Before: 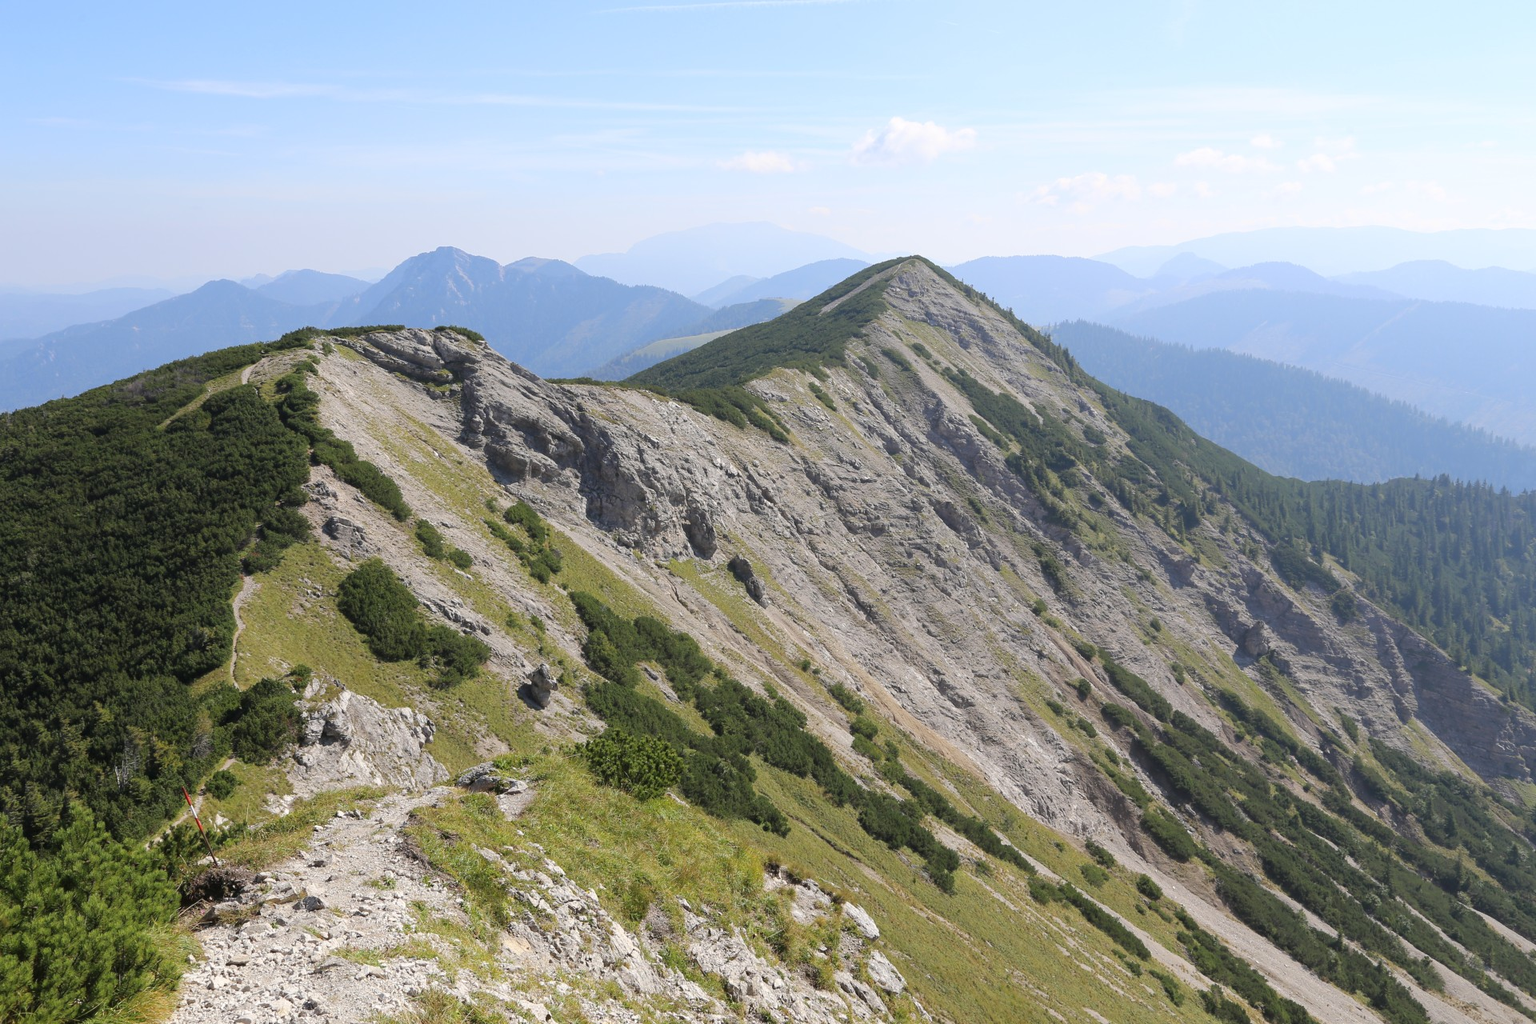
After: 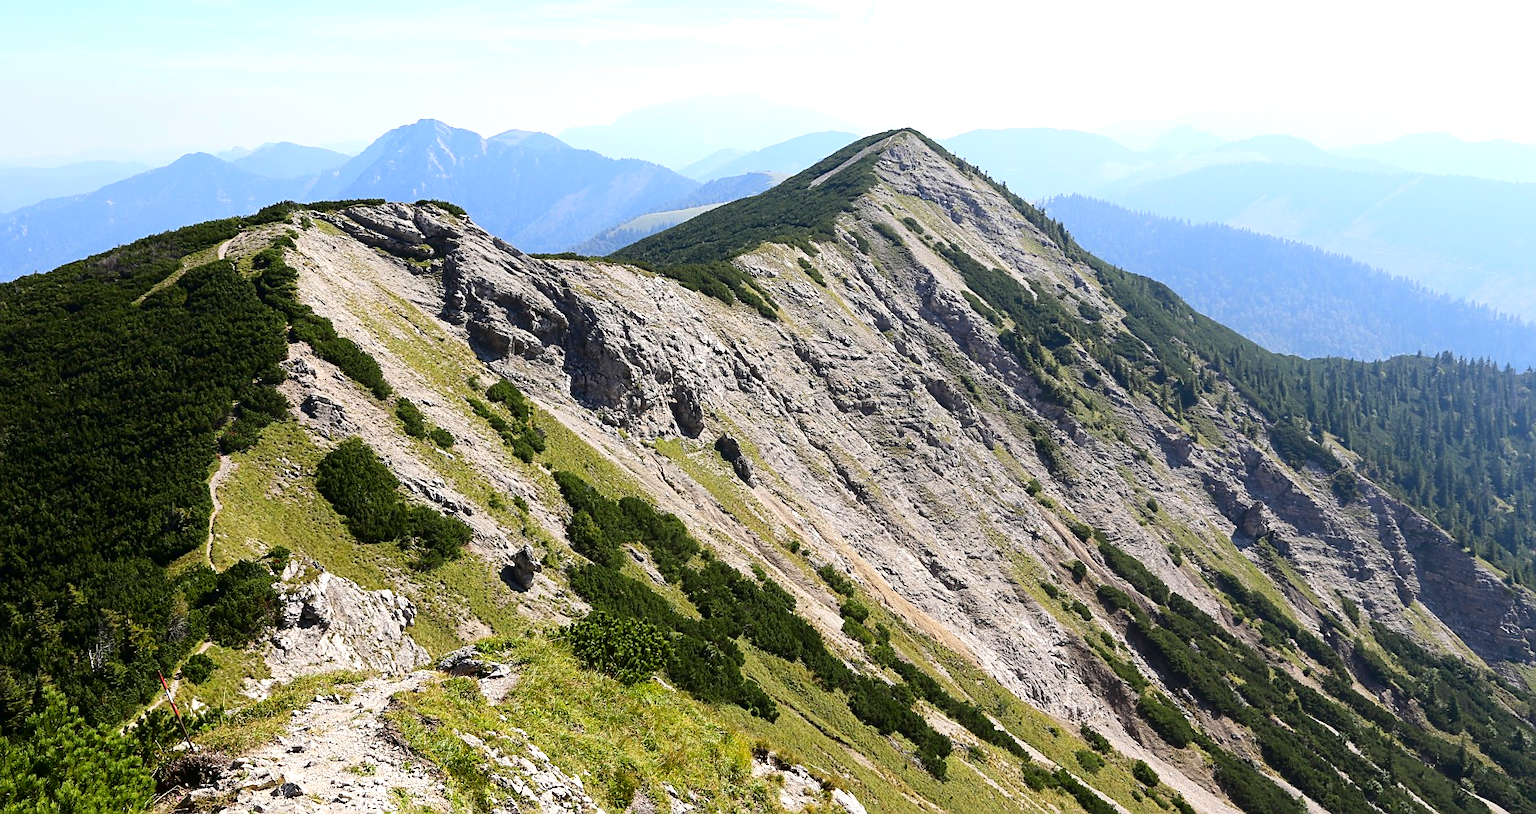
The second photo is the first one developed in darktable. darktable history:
sharpen: on, module defaults
exposure: black level correction 0, exposure 0.499 EV, compensate highlight preservation false
crop and rotate: left 1.84%, top 12.748%, right 0.288%, bottom 9.368%
contrast brightness saturation: contrast 0.216, brightness -0.189, saturation 0.237
